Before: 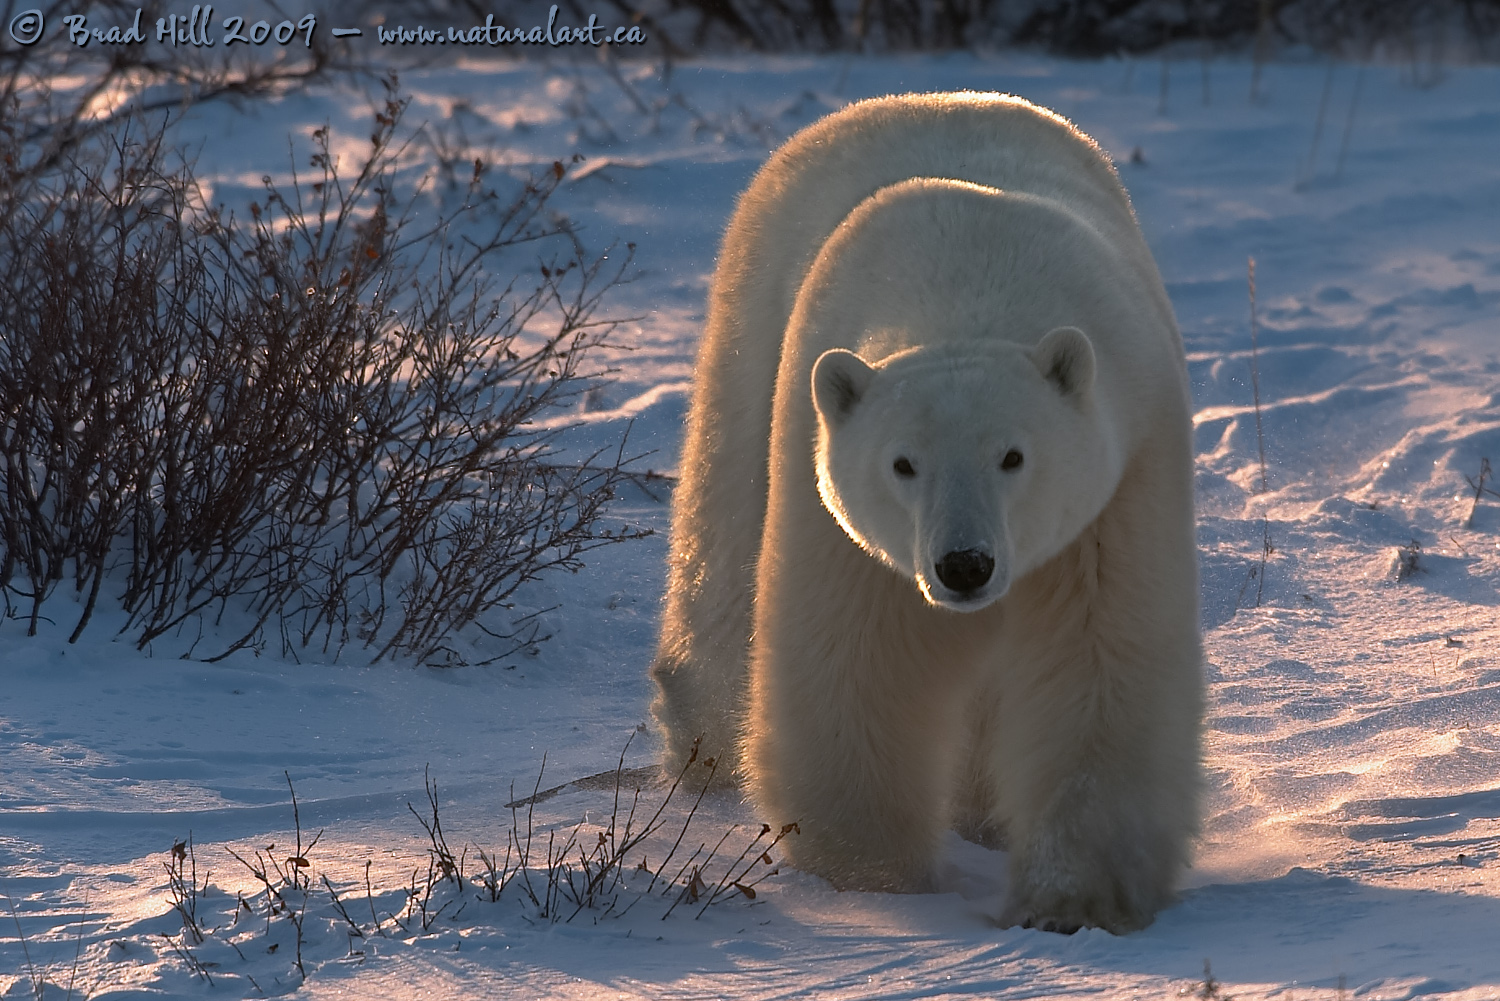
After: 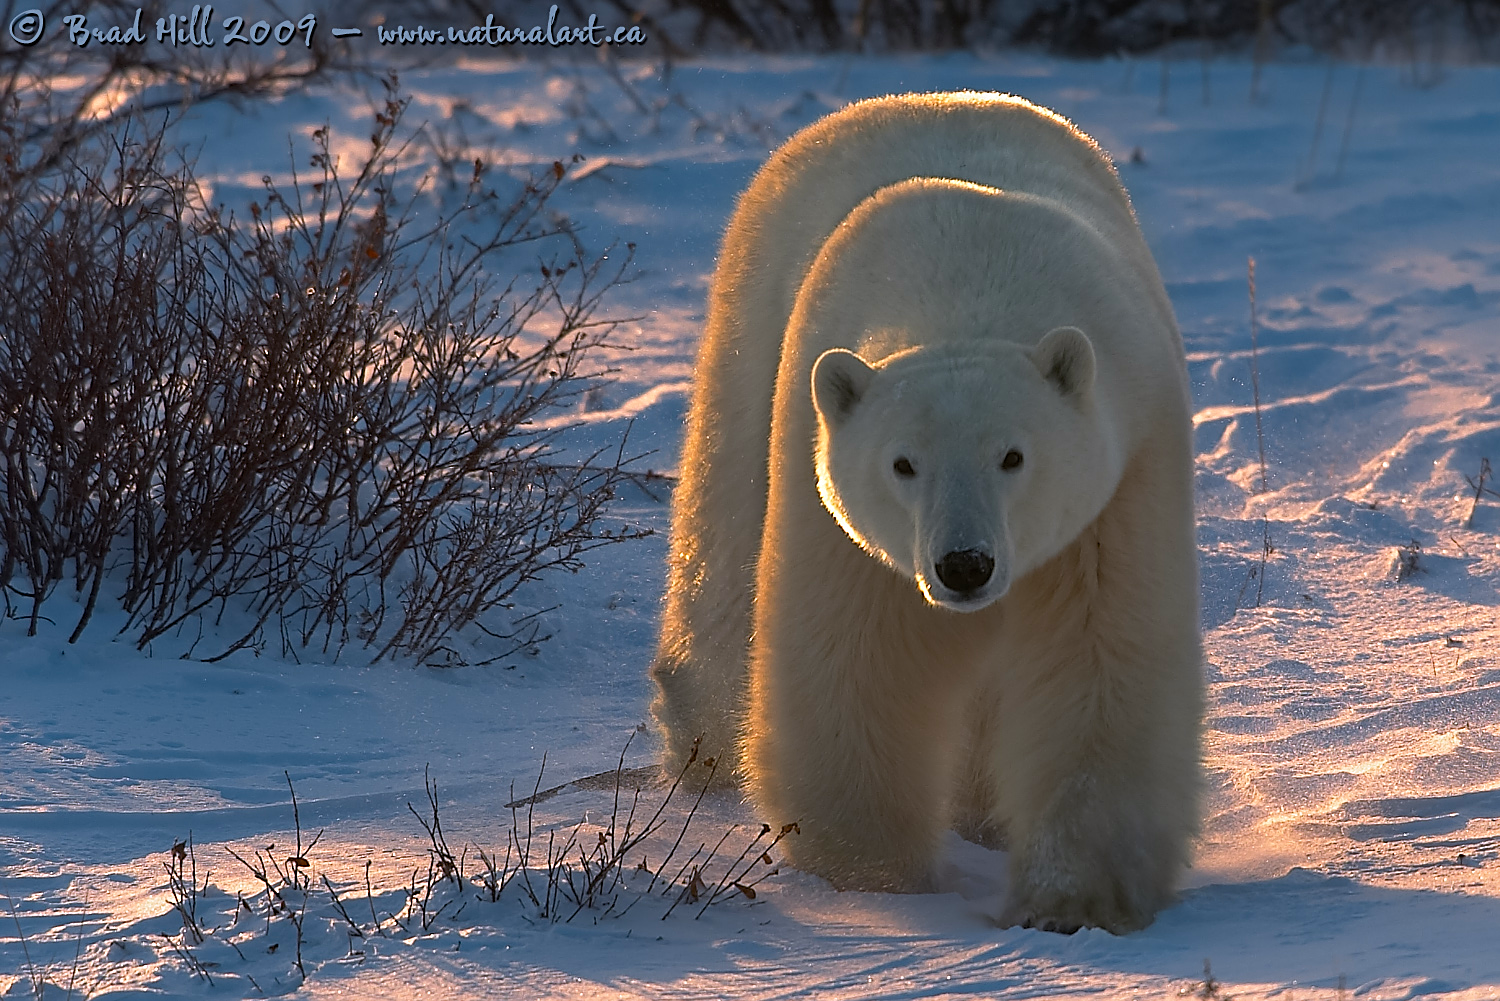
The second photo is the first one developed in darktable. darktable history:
color balance rgb: perceptual saturation grading › global saturation 25%, global vibrance 20%
color calibration: x 0.342, y 0.356, temperature 5122 K
sharpen: on, module defaults
